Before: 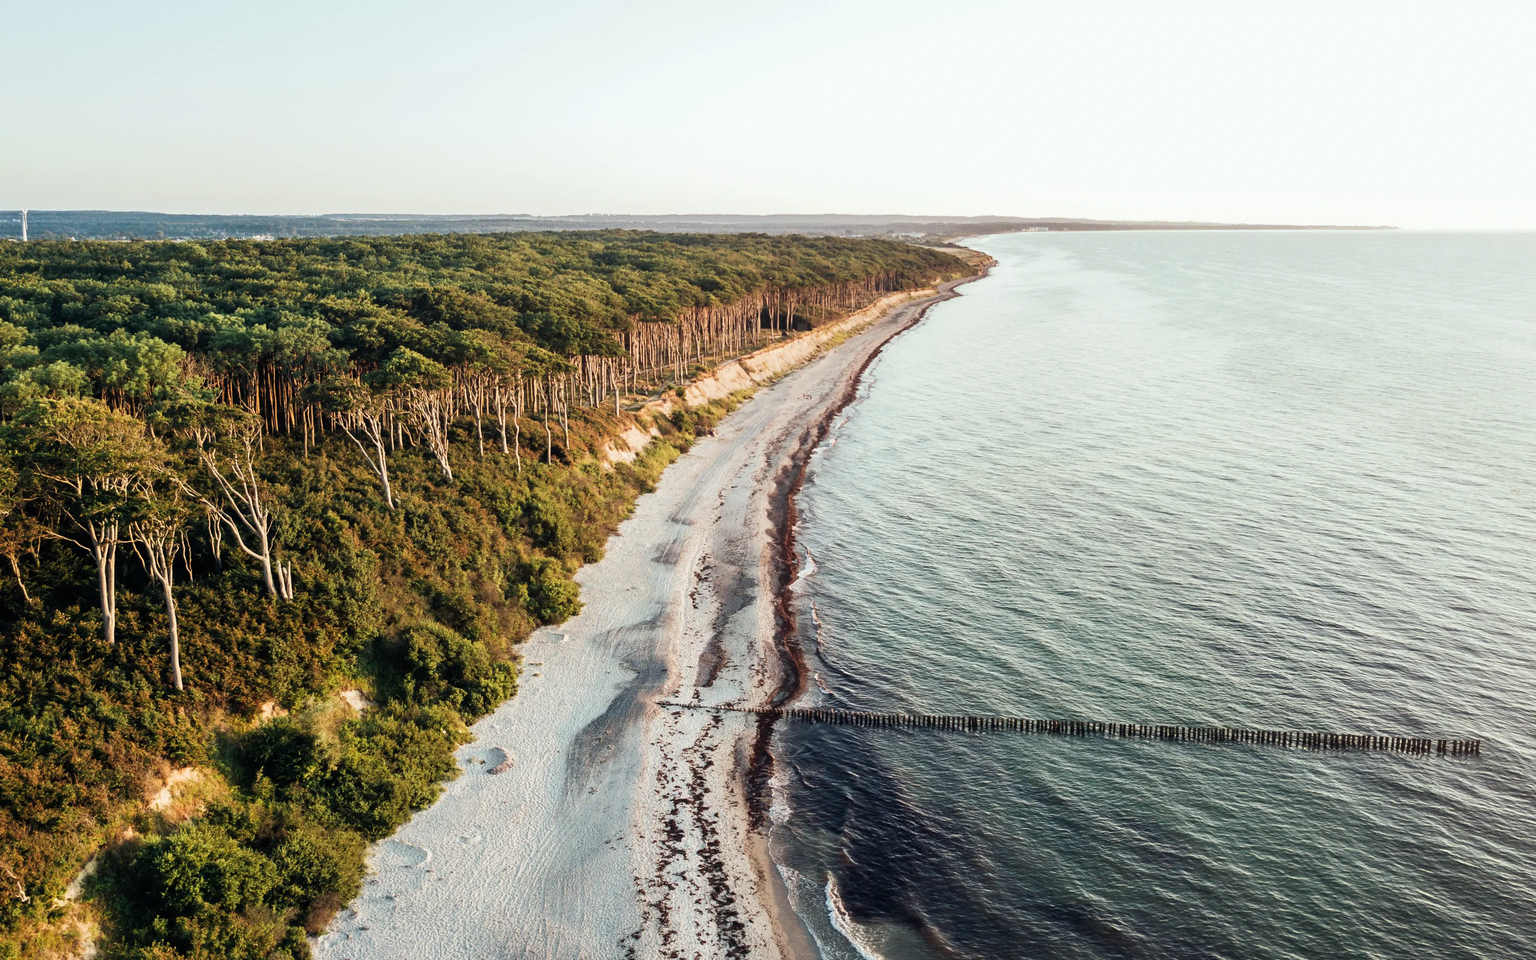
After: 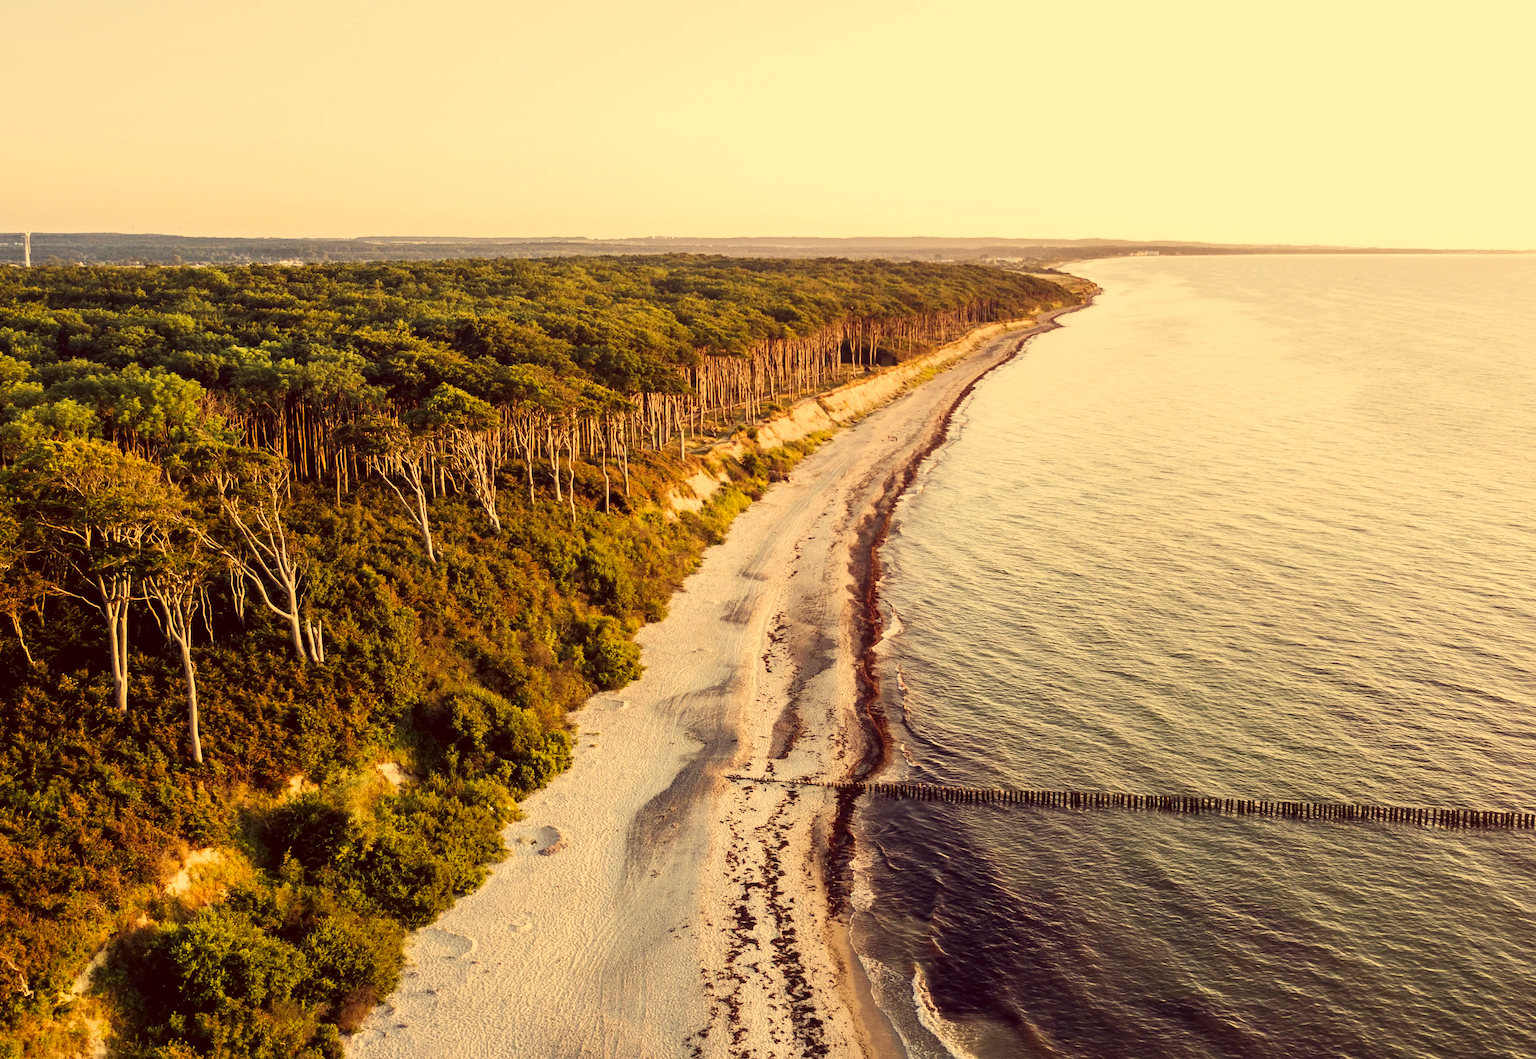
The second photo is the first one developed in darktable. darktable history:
color correction: highlights a* 10.12, highlights b* 39.04, shadows a* 14.62, shadows b* 3.37
crop: right 9.509%, bottom 0.031%
color balance rgb: linear chroma grading › global chroma 1.5%, linear chroma grading › mid-tones -1%, perceptual saturation grading › global saturation -3%, perceptual saturation grading › shadows -2%
